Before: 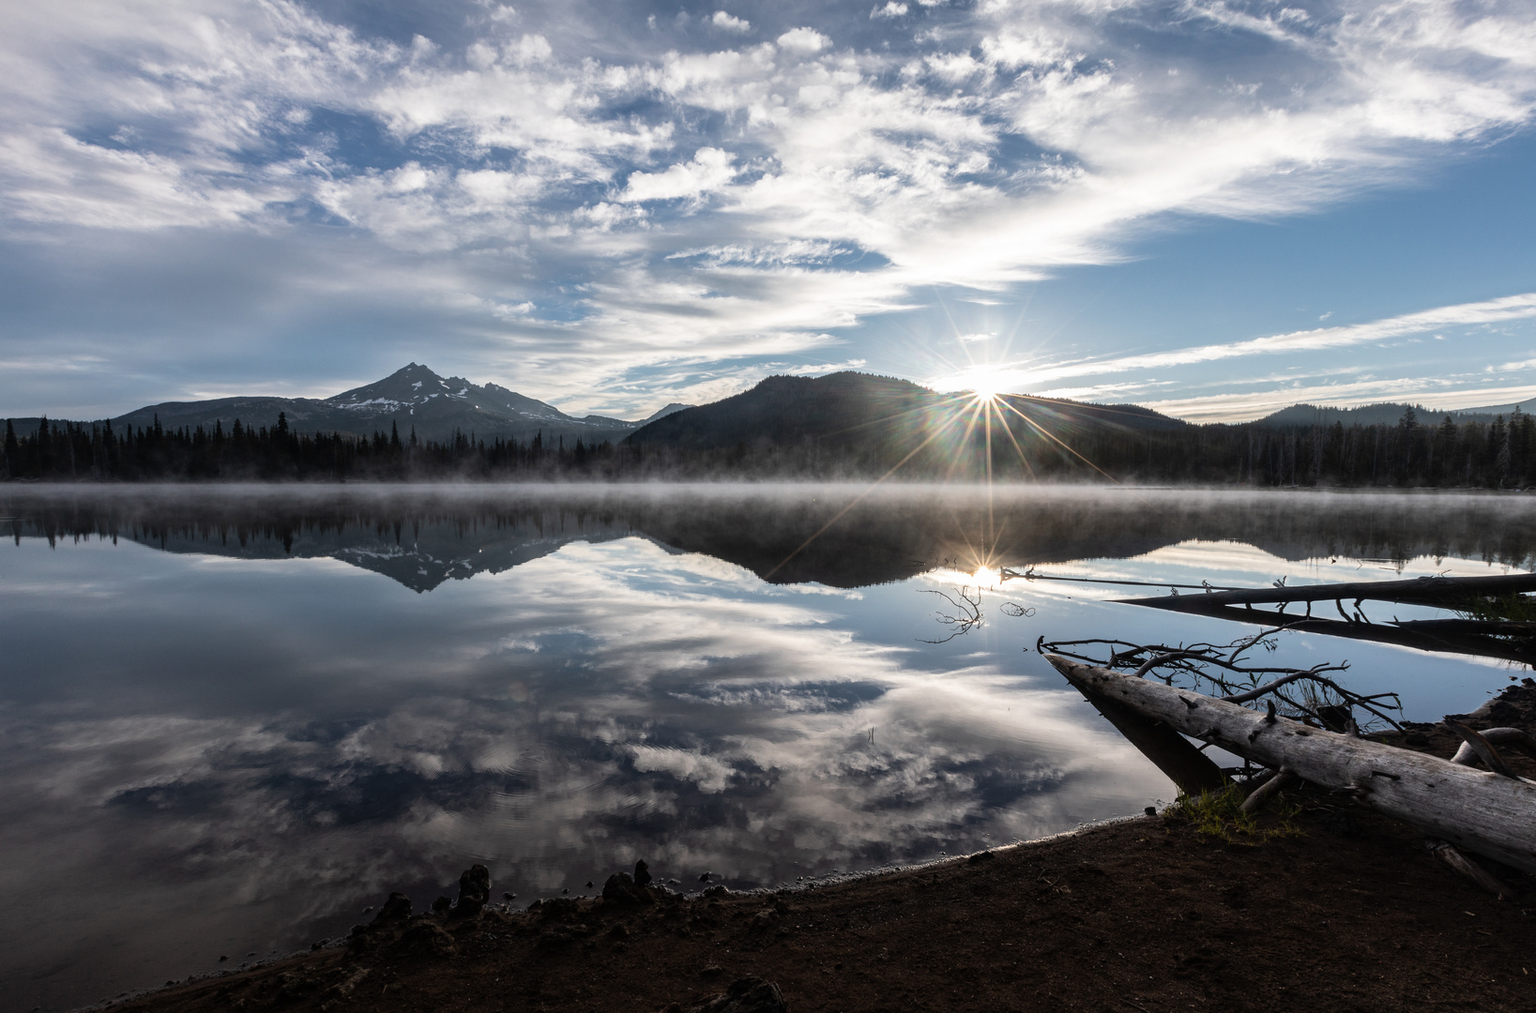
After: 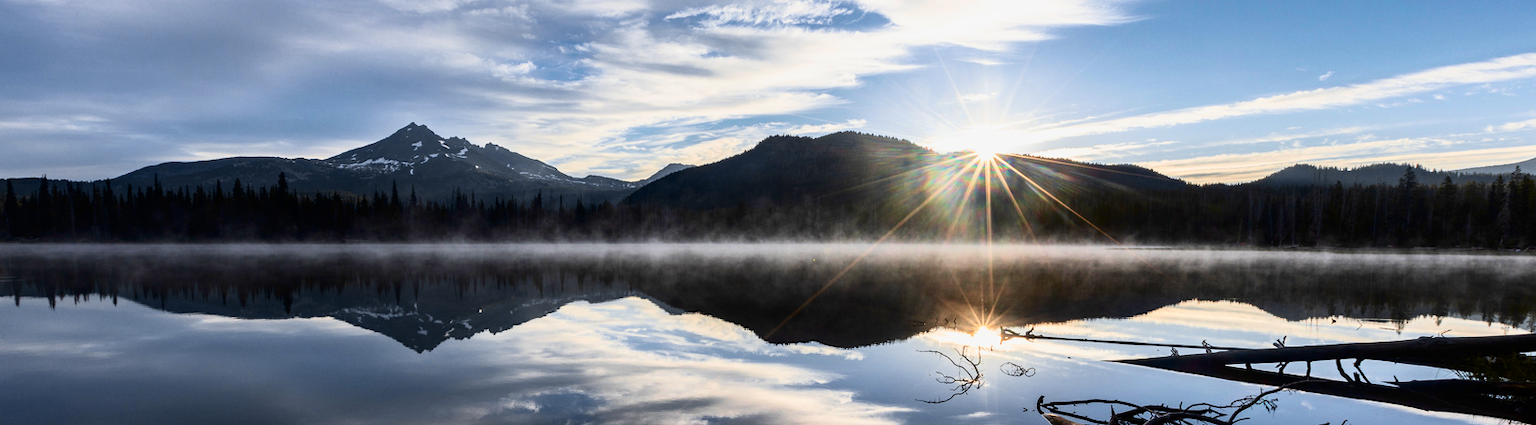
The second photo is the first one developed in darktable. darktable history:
crop and rotate: top 23.748%, bottom 34.26%
tone curve: curves: ch0 [(0, 0) (0.091, 0.075) (0.389, 0.441) (0.696, 0.808) (0.844, 0.908) (0.909, 0.942) (1, 0.973)]; ch1 [(0, 0) (0.437, 0.404) (0.48, 0.486) (0.5, 0.5) (0.529, 0.556) (0.58, 0.606) (0.616, 0.654) (1, 1)]; ch2 [(0, 0) (0.442, 0.415) (0.5, 0.5) (0.535, 0.567) (0.585, 0.632) (1, 1)], color space Lab, independent channels, preserve colors none
contrast brightness saturation: contrast 0.067, brightness -0.129, saturation 0.062
